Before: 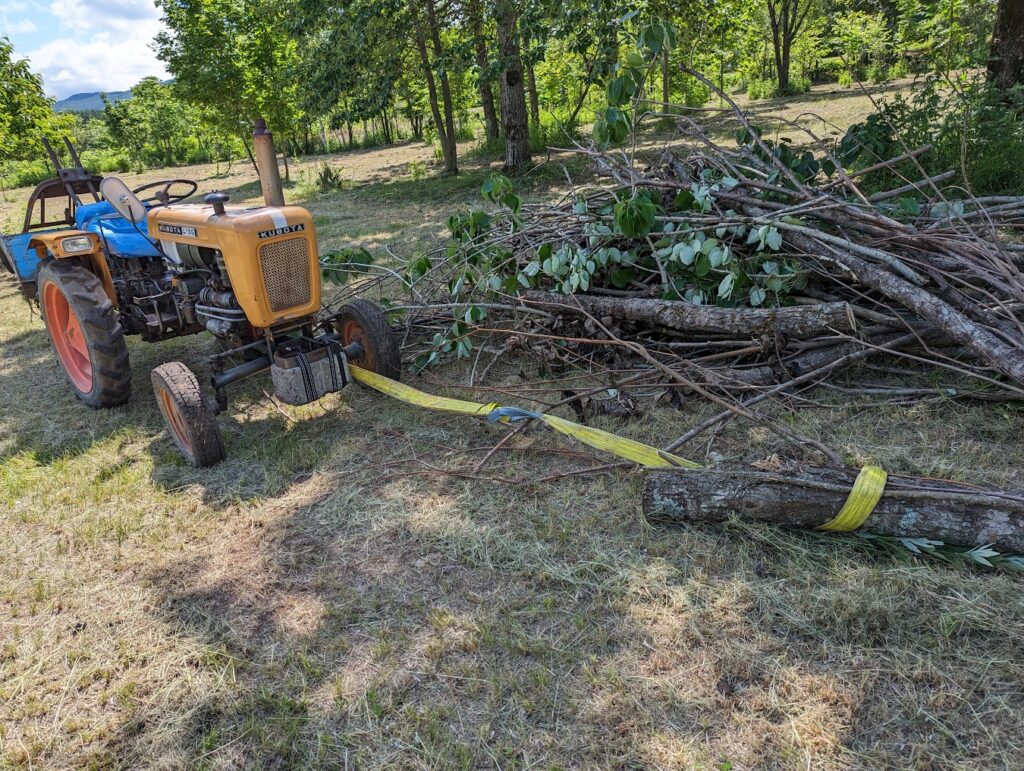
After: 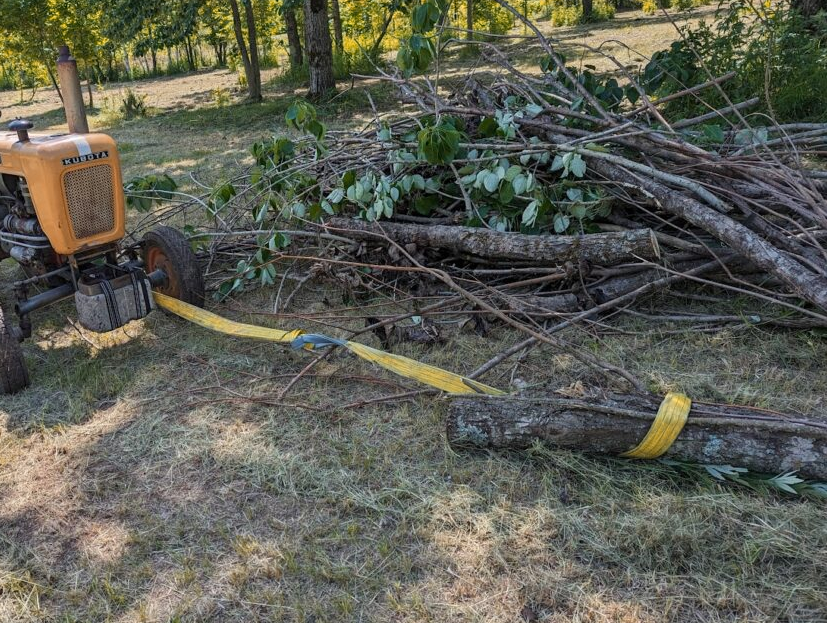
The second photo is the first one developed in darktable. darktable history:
crop: left 19.159%, top 9.58%, bottom 9.58%
color zones: curves: ch2 [(0, 0.5) (0.143, 0.5) (0.286, 0.416) (0.429, 0.5) (0.571, 0.5) (0.714, 0.5) (0.857, 0.5) (1, 0.5)]
